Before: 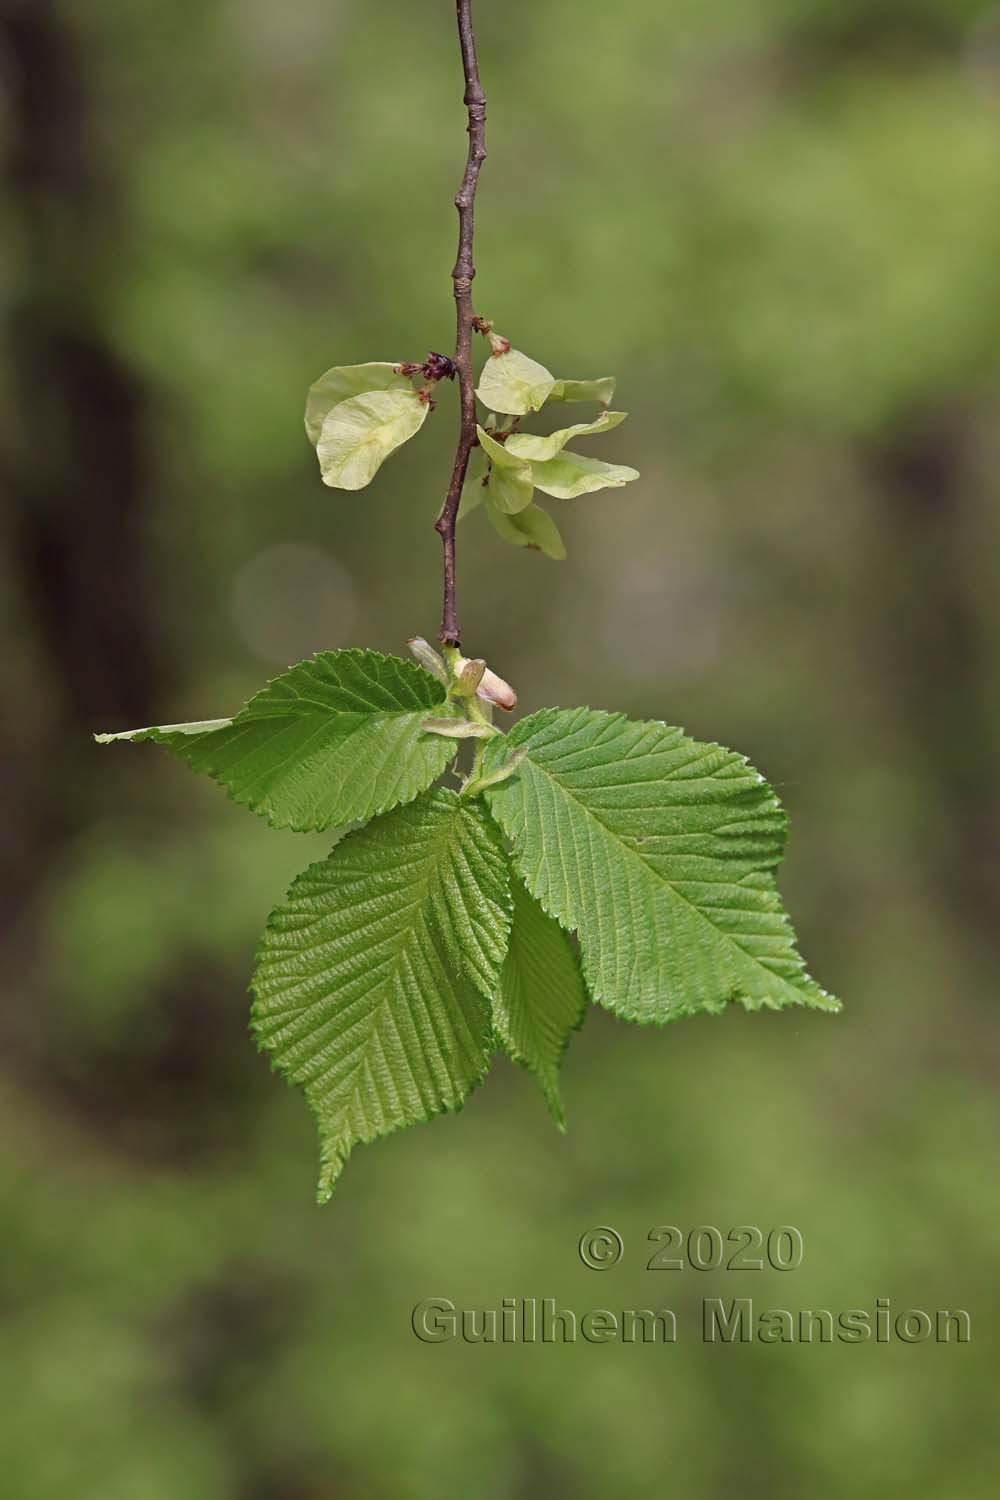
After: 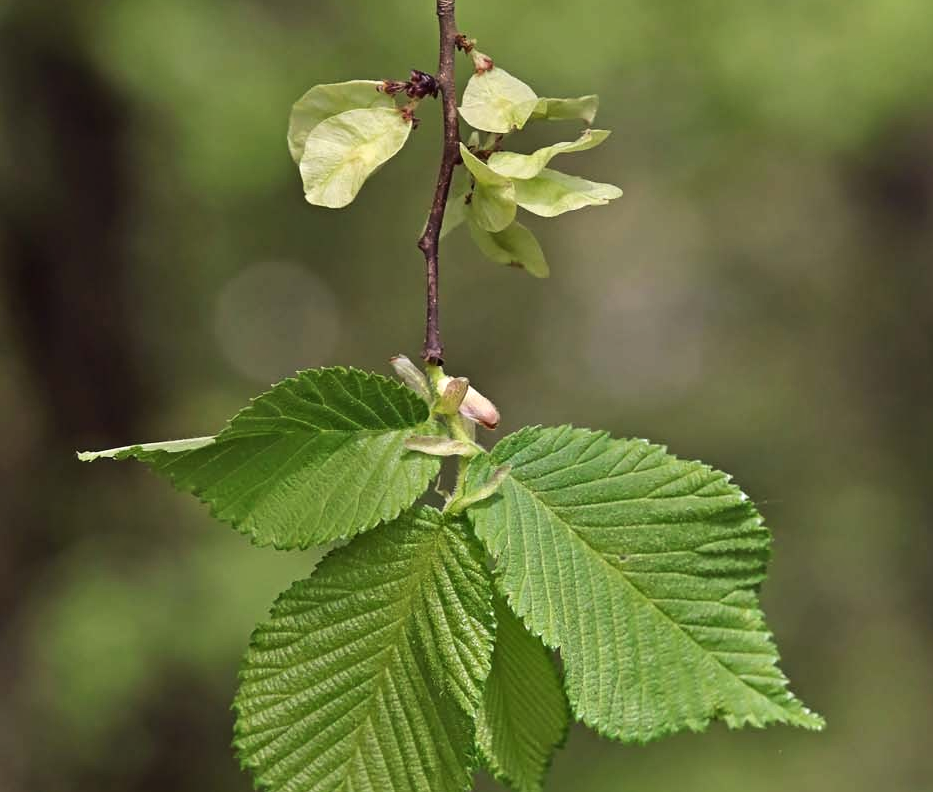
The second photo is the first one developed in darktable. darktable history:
tone equalizer: -8 EV -0.406 EV, -7 EV -0.411 EV, -6 EV -0.351 EV, -5 EV -0.243 EV, -3 EV 0.253 EV, -2 EV 0.362 EV, -1 EV 0.371 EV, +0 EV 0.389 EV, edges refinement/feathering 500, mask exposure compensation -1.57 EV, preserve details no
crop: left 1.792%, top 18.814%, right 4.859%, bottom 28.381%
shadows and highlights: shadows 43.43, white point adjustment -1.54, soften with gaussian
